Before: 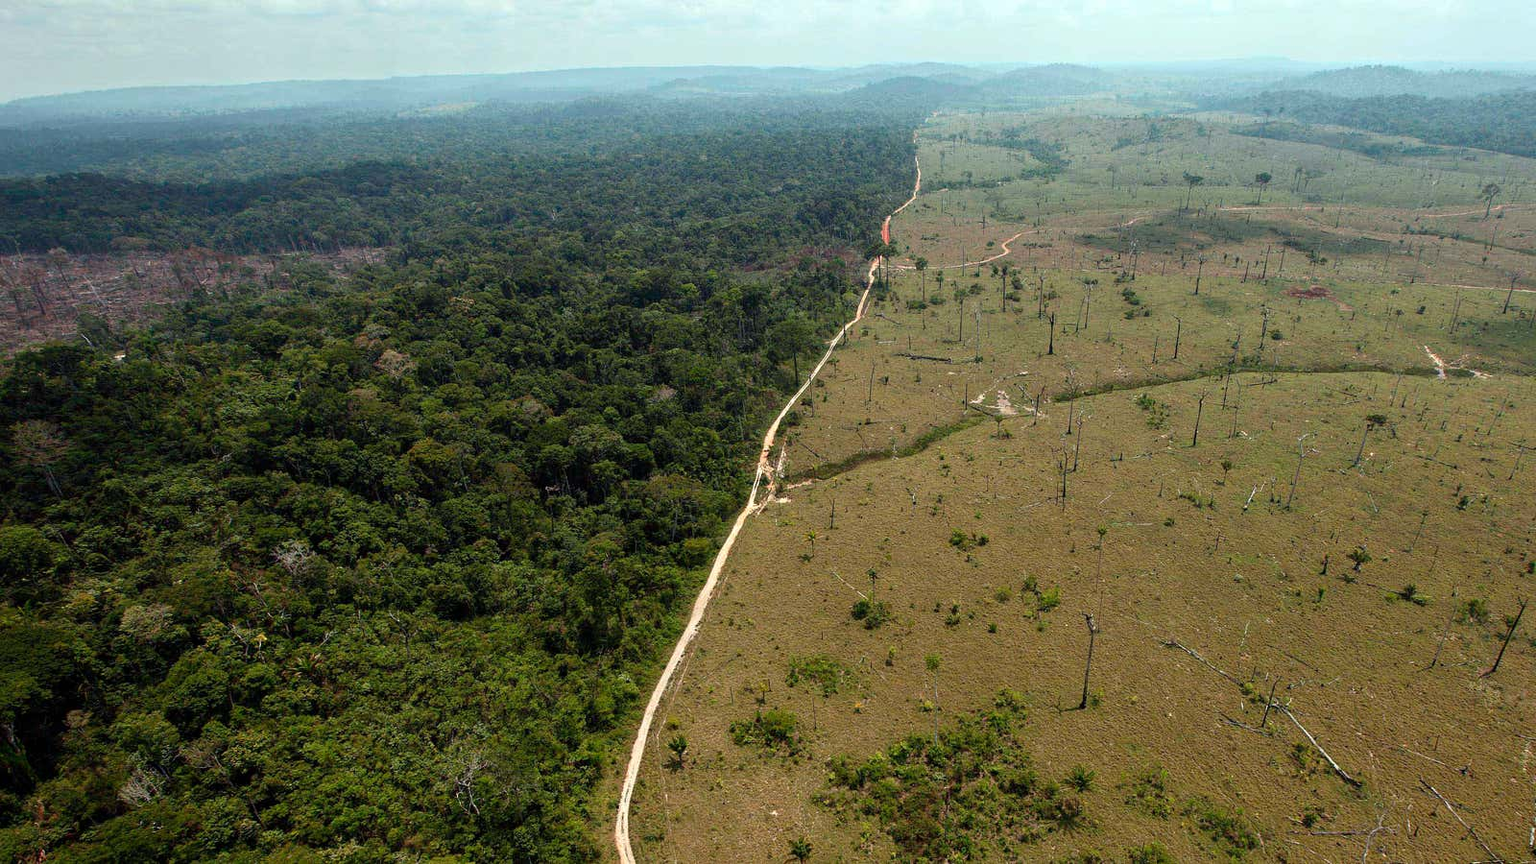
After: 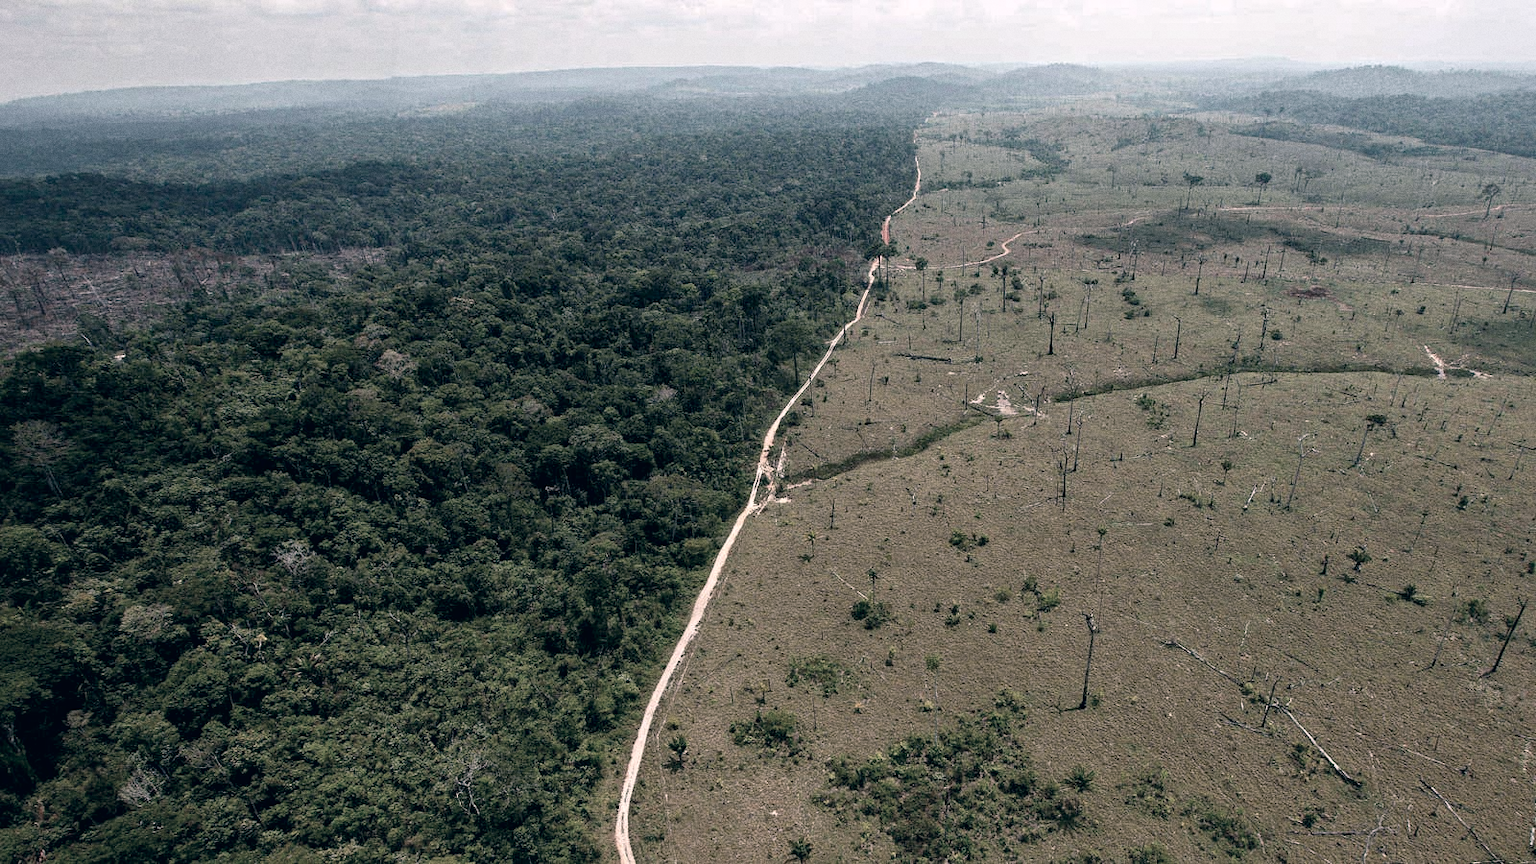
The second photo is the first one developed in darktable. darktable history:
haze removal: adaptive false
color correction: highlights a* 17.03, highlights b* 0.205, shadows a* -15.38, shadows b* -14.56, saturation 1.5
color zones: curves: ch1 [(0, 0.153) (0.143, 0.15) (0.286, 0.151) (0.429, 0.152) (0.571, 0.152) (0.714, 0.151) (0.857, 0.151) (1, 0.153)]
local contrast: mode bilateral grid, contrast 20, coarseness 50, detail 120%, midtone range 0.2
grain: coarseness 0.09 ISO
